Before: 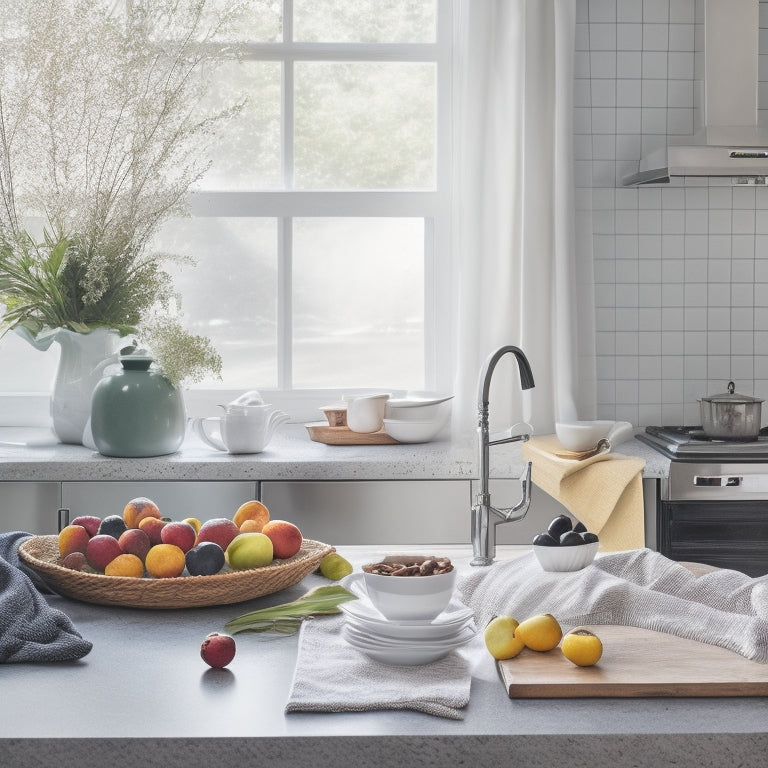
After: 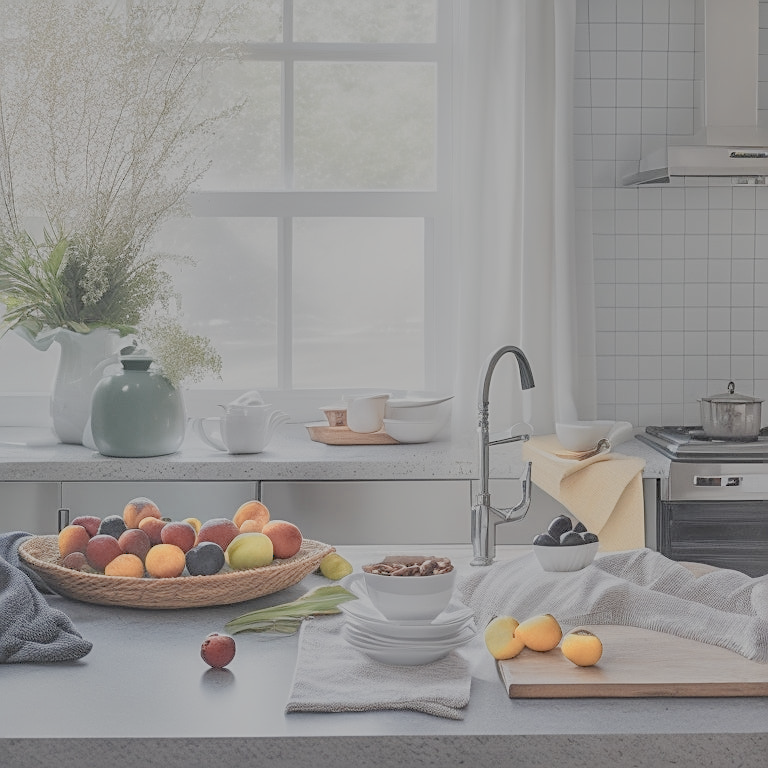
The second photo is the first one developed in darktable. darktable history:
filmic rgb: black relative exposure -15.99 EV, white relative exposure 7.97 EV, hardness 4.17, latitude 49.91%, contrast 0.502, iterations of high-quality reconstruction 10
color zones: curves: ch0 [(0.018, 0.548) (0.197, 0.654) (0.425, 0.447) (0.605, 0.658) (0.732, 0.579)]; ch1 [(0.105, 0.531) (0.224, 0.531) (0.386, 0.39) (0.618, 0.456) (0.732, 0.456) (0.956, 0.421)]; ch2 [(0.039, 0.583) (0.215, 0.465) (0.399, 0.544) (0.465, 0.548) (0.614, 0.447) (0.724, 0.43) (0.882, 0.623) (0.956, 0.632)]
sharpen: on, module defaults
local contrast: on, module defaults
exposure: black level correction 0, exposure 0.499 EV, compensate highlight preservation false
